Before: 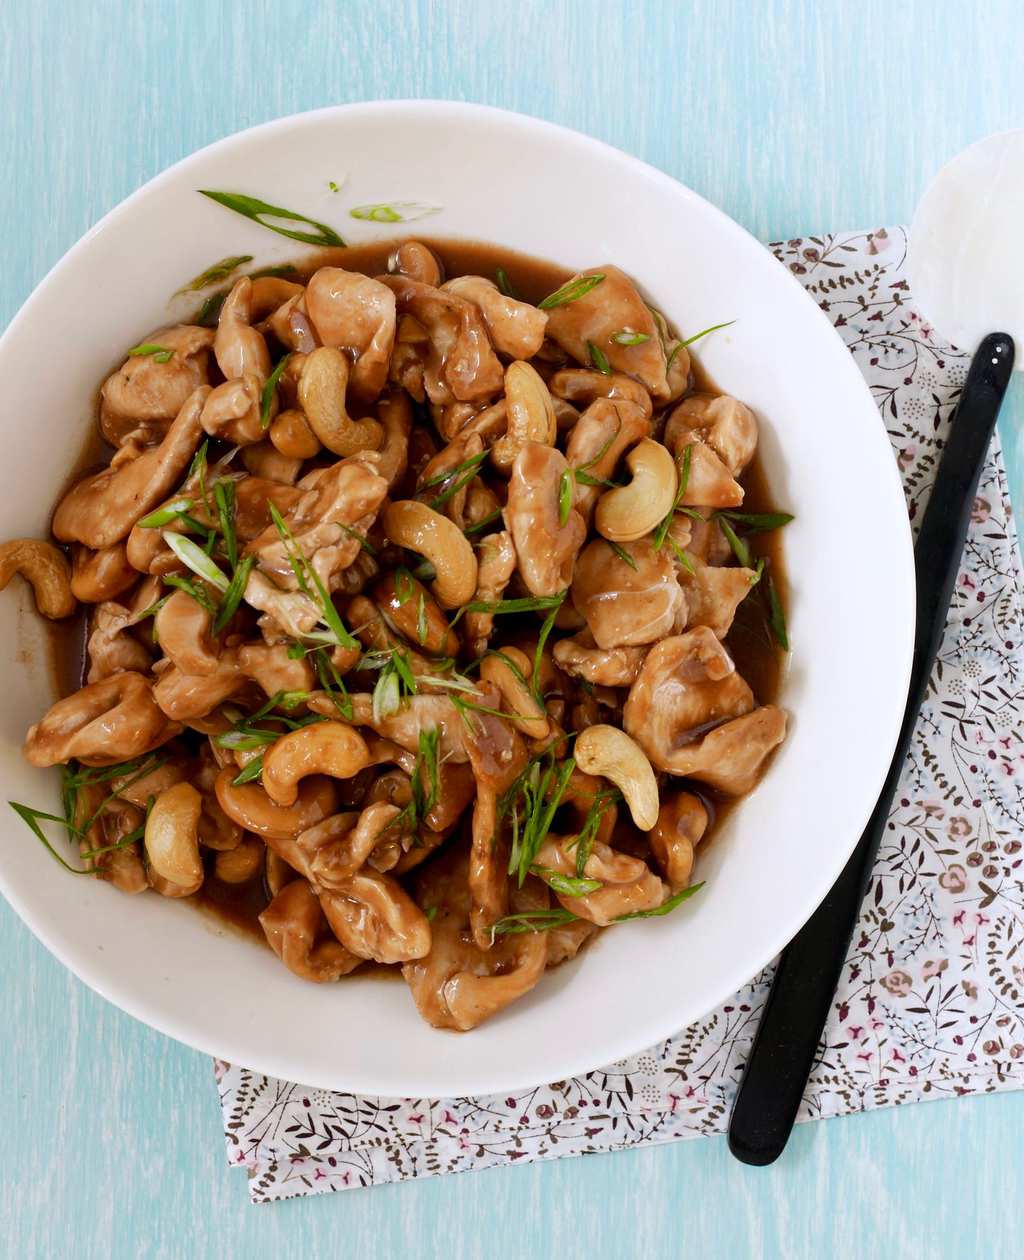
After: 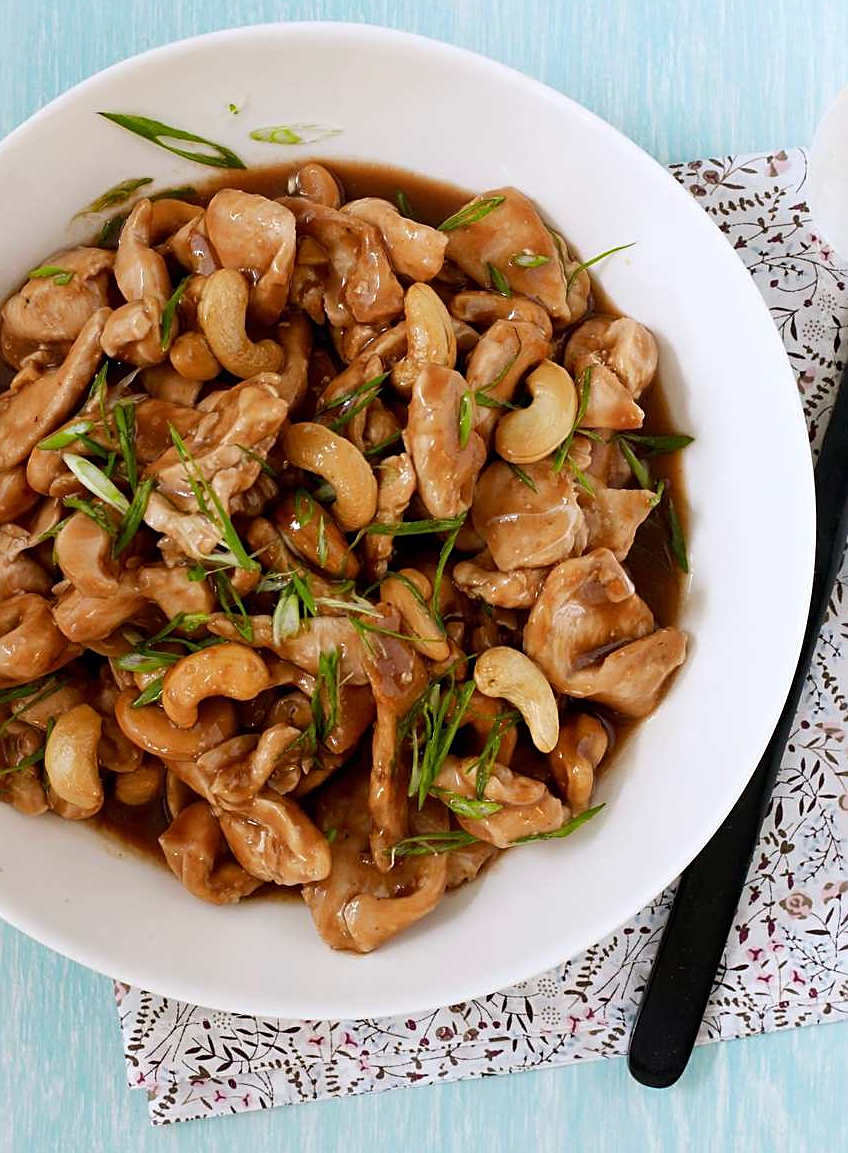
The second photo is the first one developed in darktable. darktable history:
sharpen: on, module defaults
crop: left 9.807%, top 6.259%, right 7.334%, bottom 2.177%
